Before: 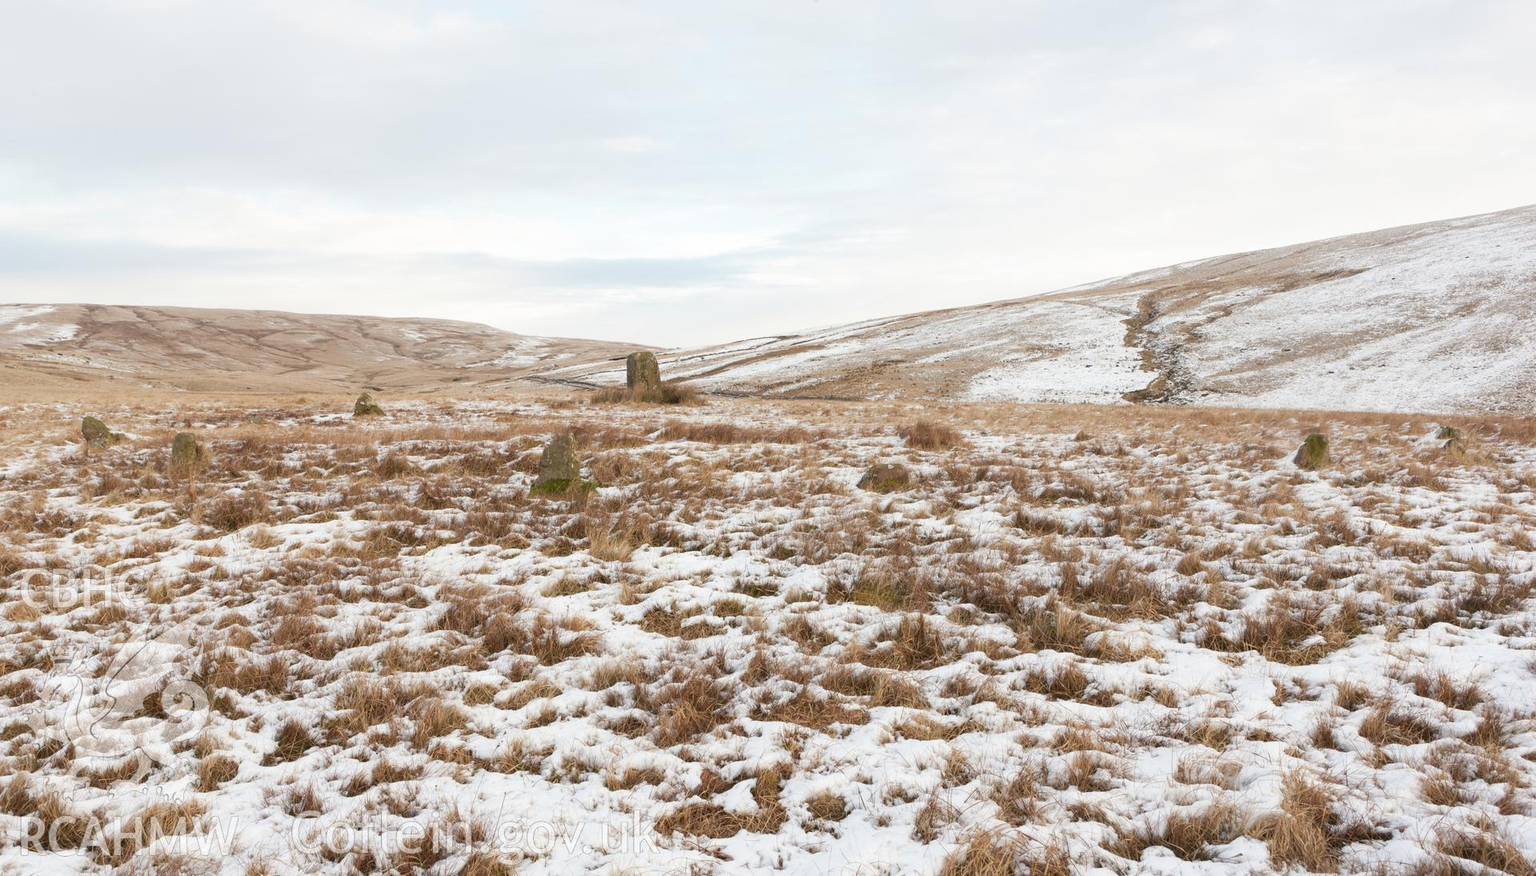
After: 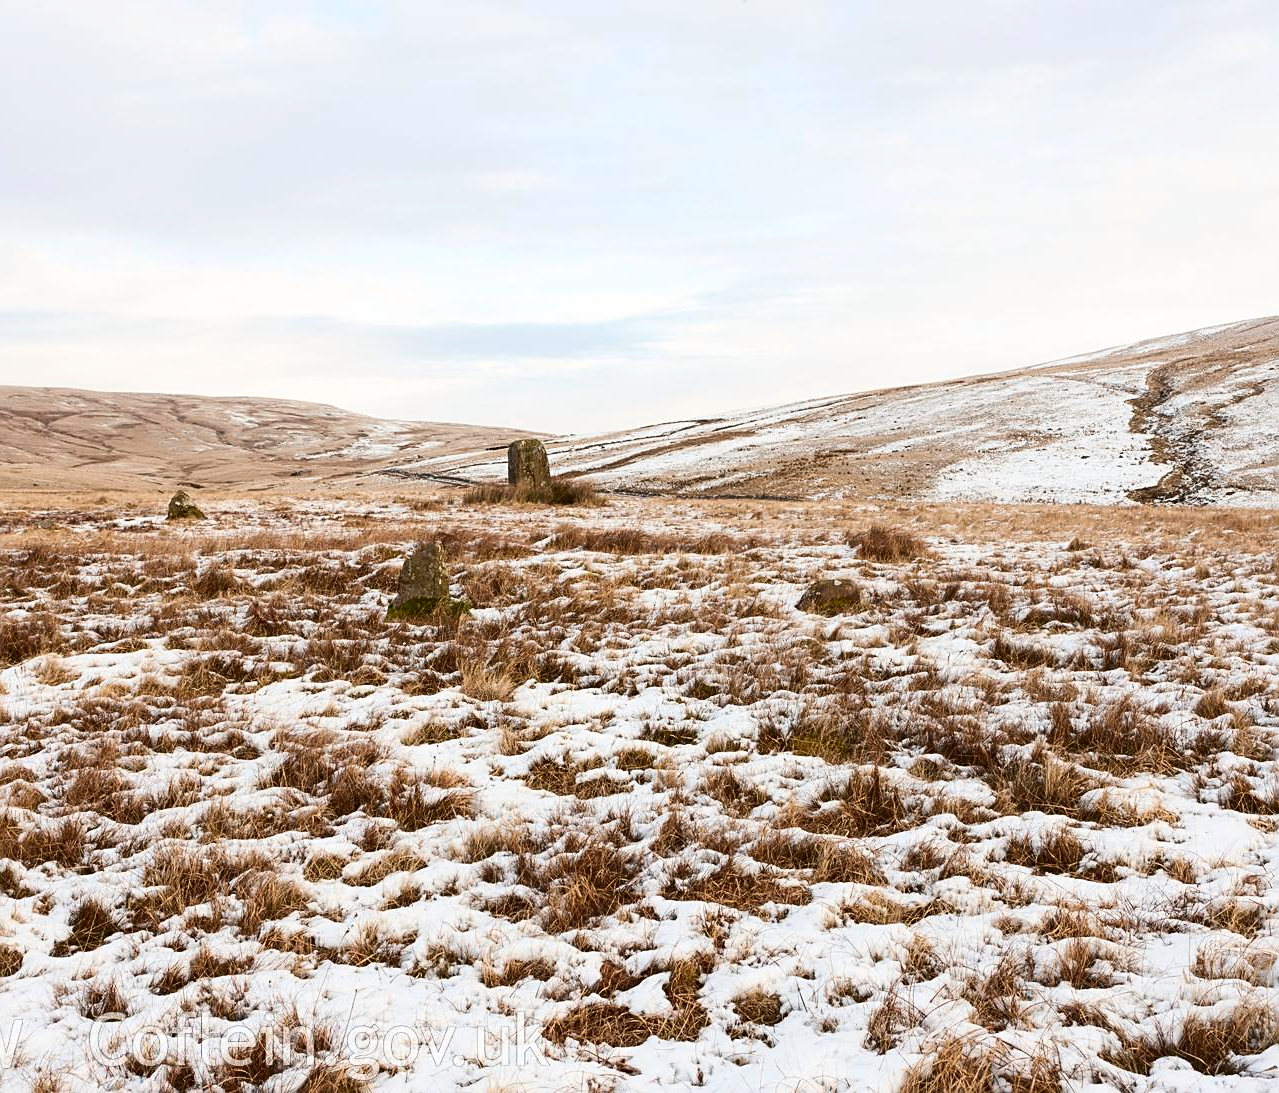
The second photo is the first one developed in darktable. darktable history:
sharpen: on, module defaults
crop and rotate: left 14.365%, right 18.938%
contrast brightness saturation: contrast 0.214, brightness -0.111, saturation 0.213
